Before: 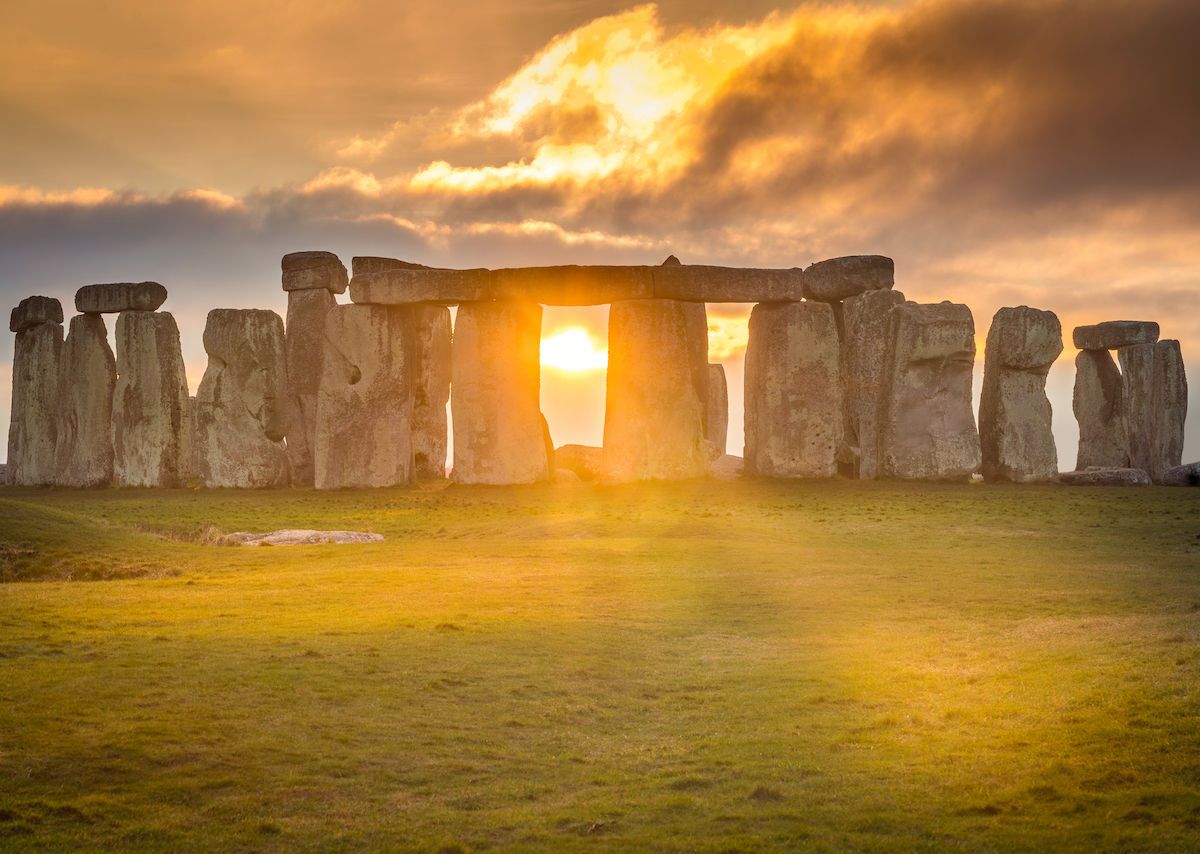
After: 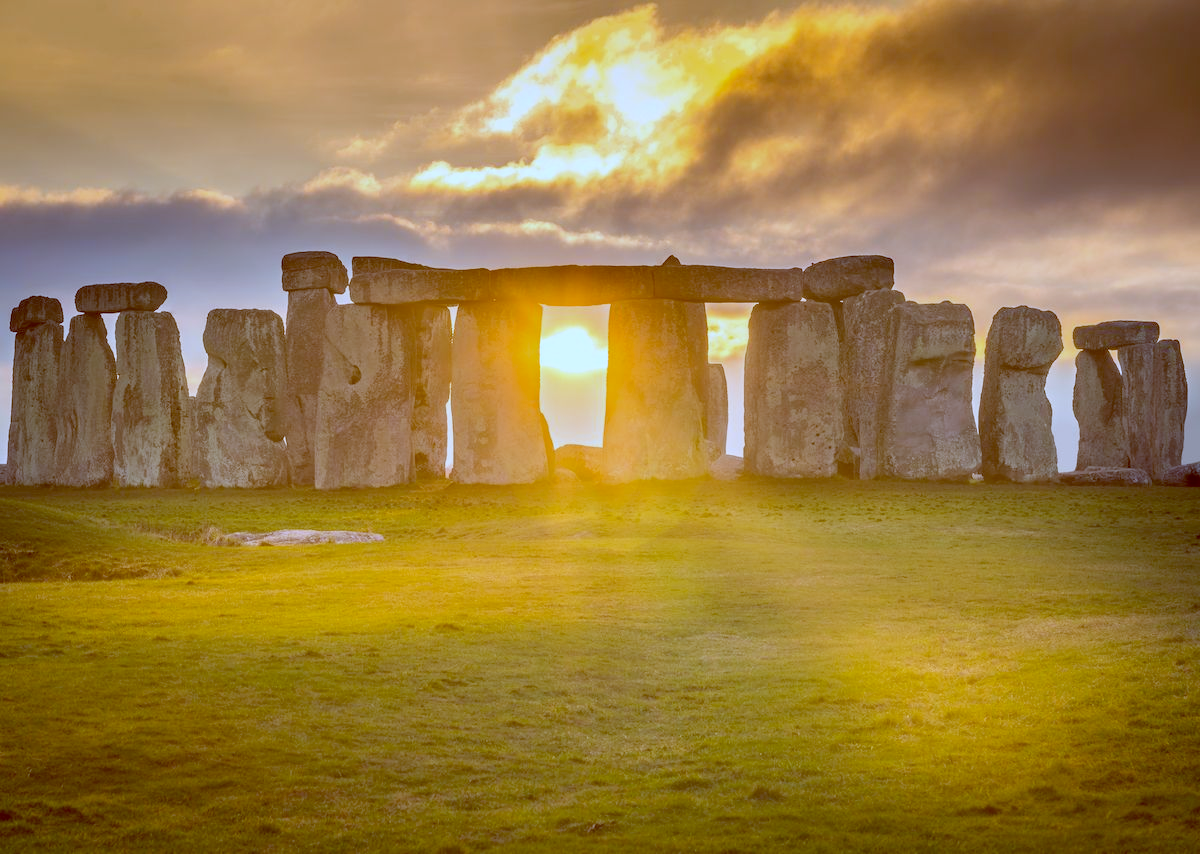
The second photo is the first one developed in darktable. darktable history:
white balance: red 0.871, blue 1.249
exposure: exposure -0.05 EV
color balance: lift [1, 1.011, 0.999, 0.989], gamma [1.109, 1.045, 1.039, 0.955], gain [0.917, 0.936, 0.952, 1.064], contrast 2.32%, contrast fulcrum 19%, output saturation 101%
